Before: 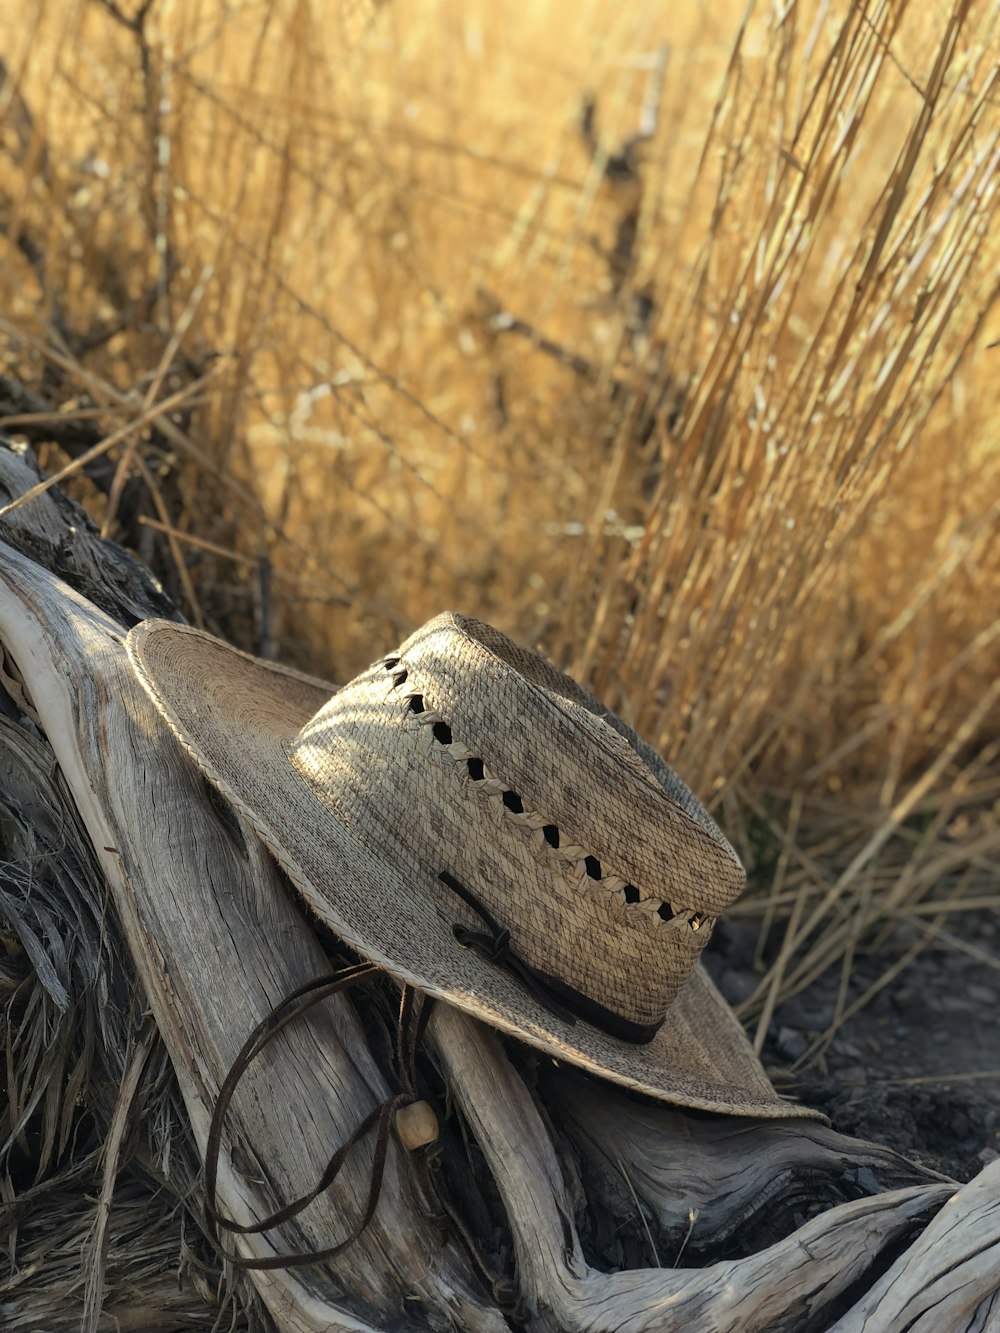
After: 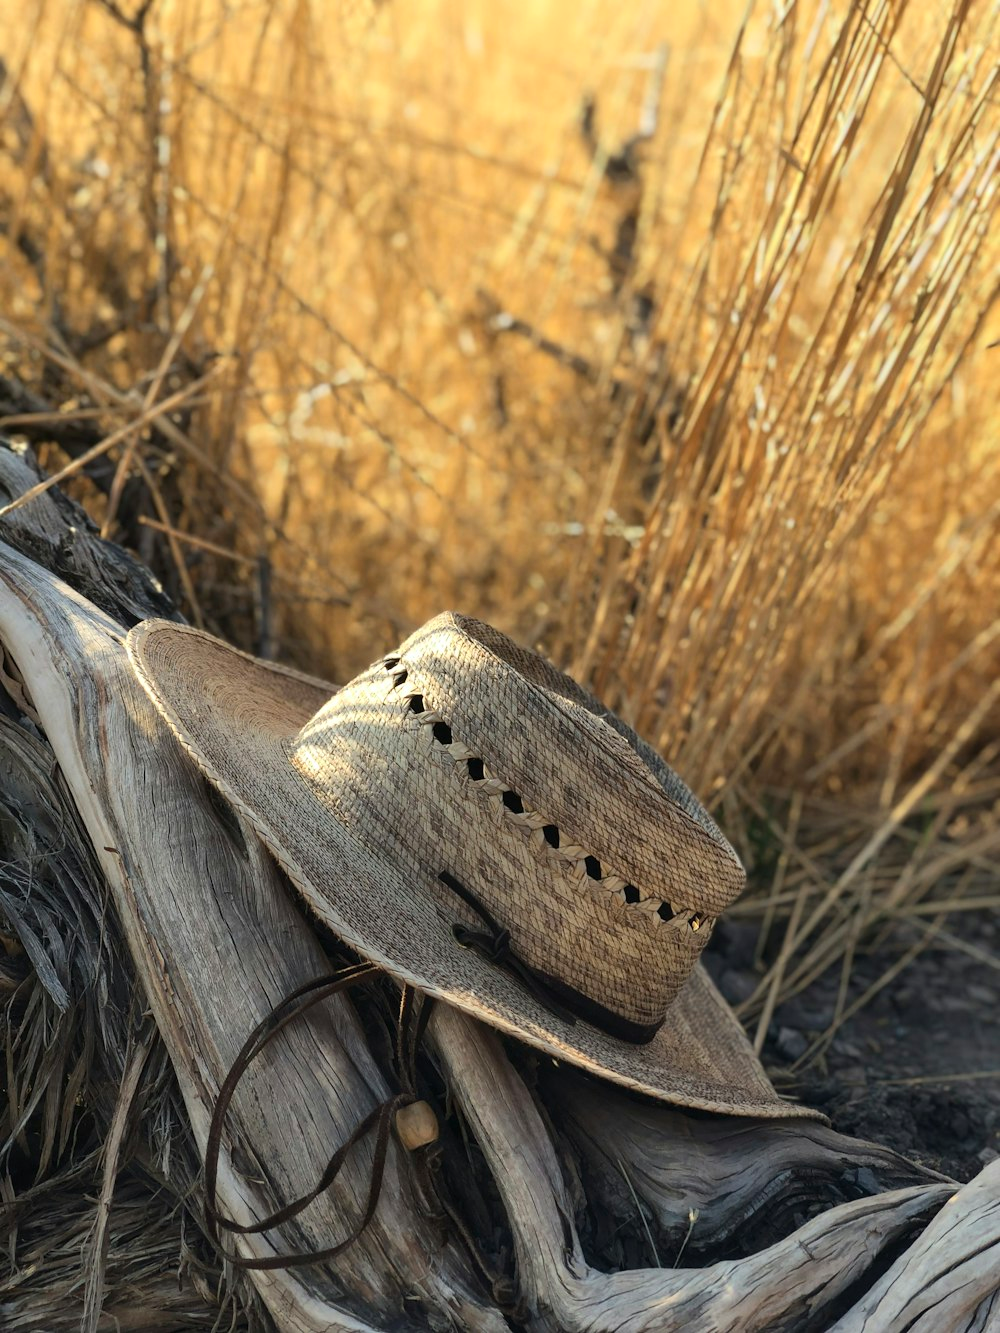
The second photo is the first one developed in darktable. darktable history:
contrast brightness saturation: contrast 0.152, brightness 0.048
